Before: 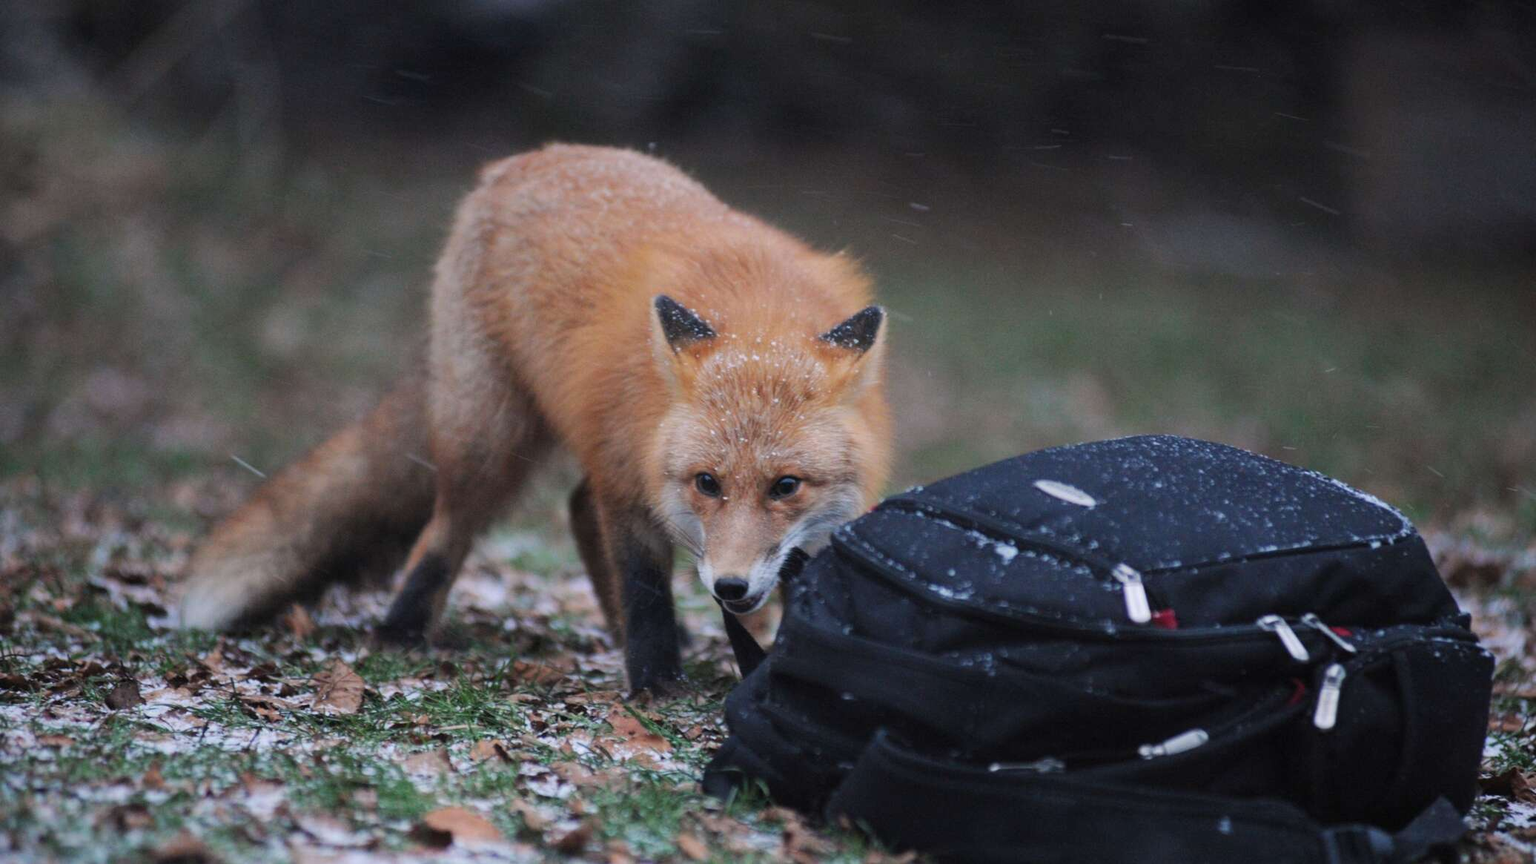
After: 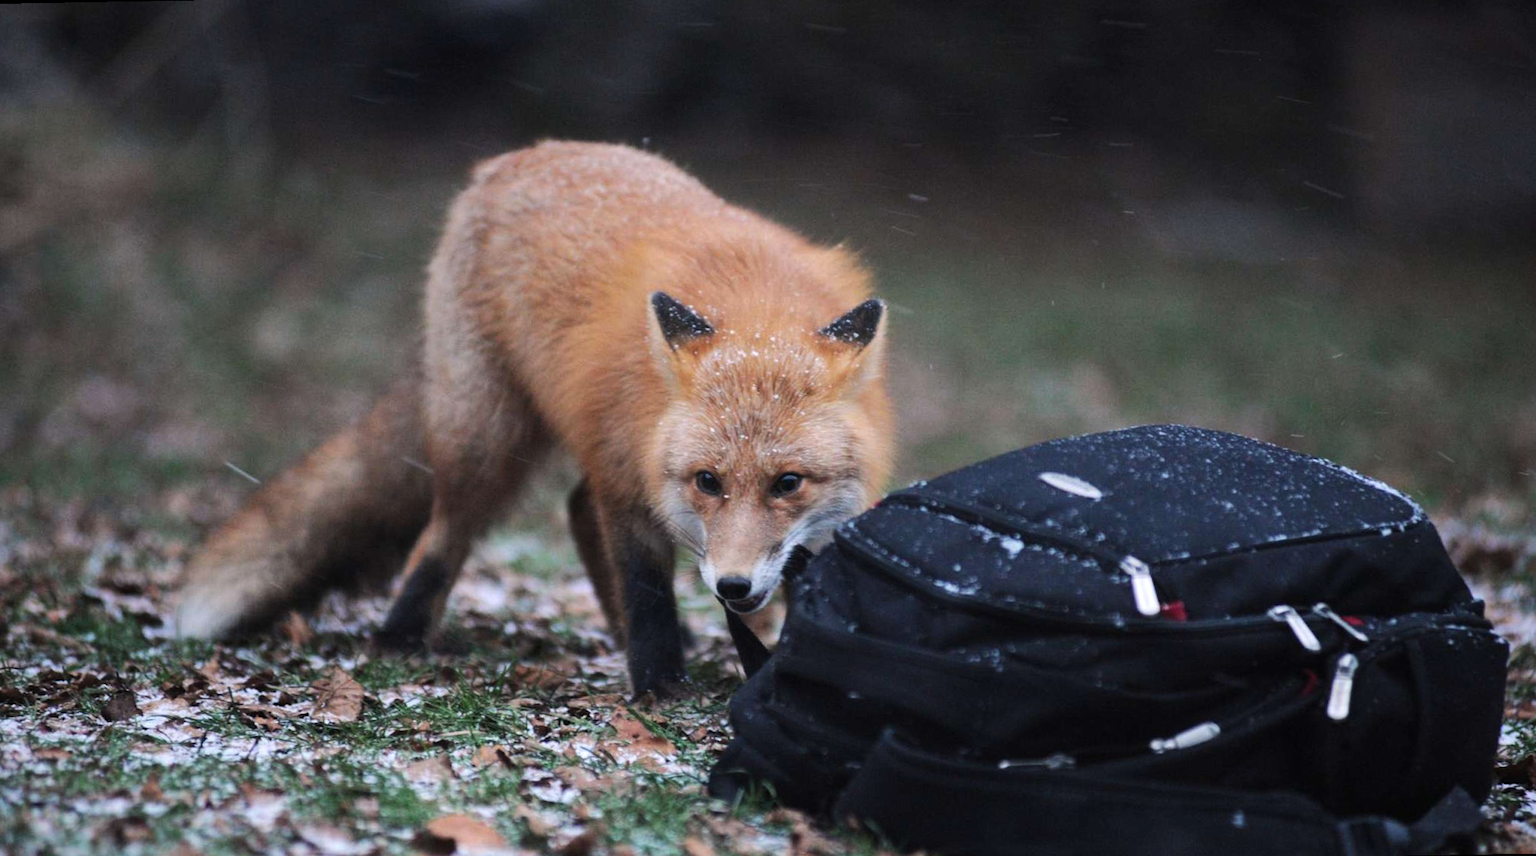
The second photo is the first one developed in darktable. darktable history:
rotate and perspective: rotation -1°, crop left 0.011, crop right 0.989, crop top 0.025, crop bottom 0.975
tone equalizer: -8 EV -0.417 EV, -7 EV -0.389 EV, -6 EV -0.333 EV, -5 EV -0.222 EV, -3 EV 0.222 EV, -2 EV 0.333 EV, -1 EV 0.389 EV, +0 EV 0.417 EV, edges refinement/feathering 500, mask exposure compensation -1.57 EV, preserve details no
